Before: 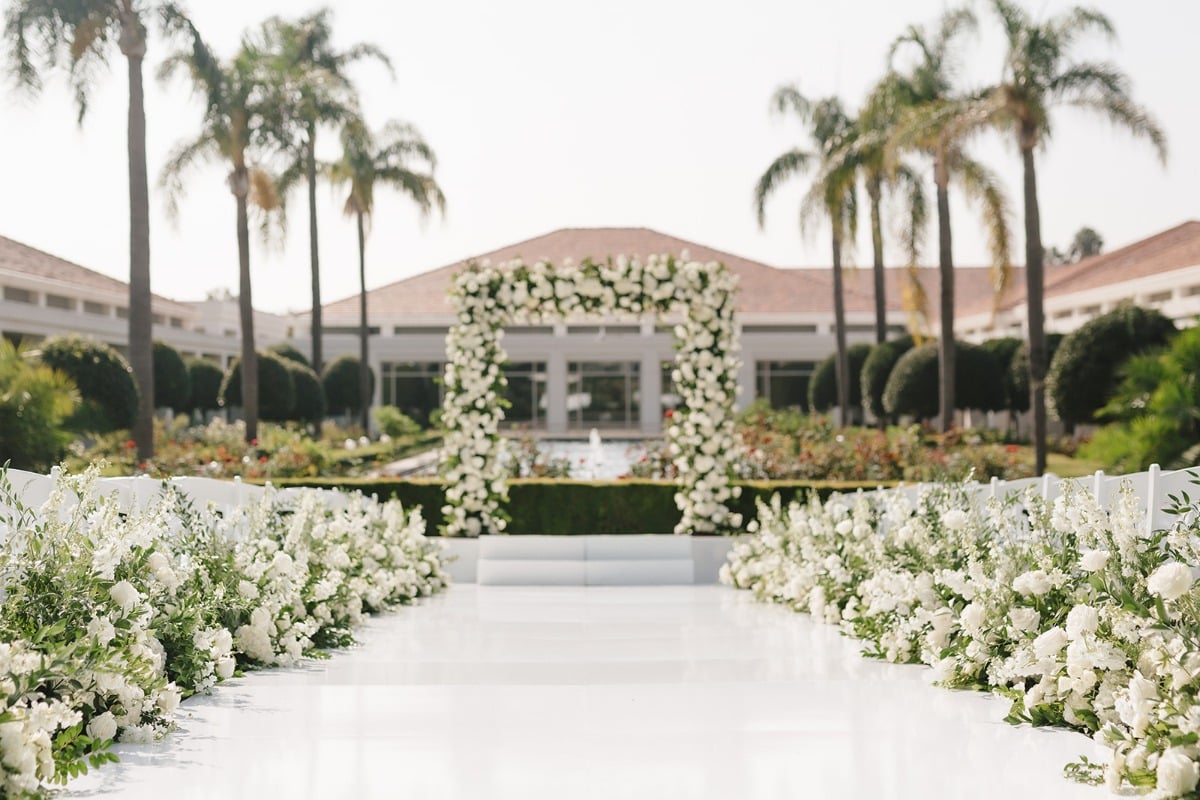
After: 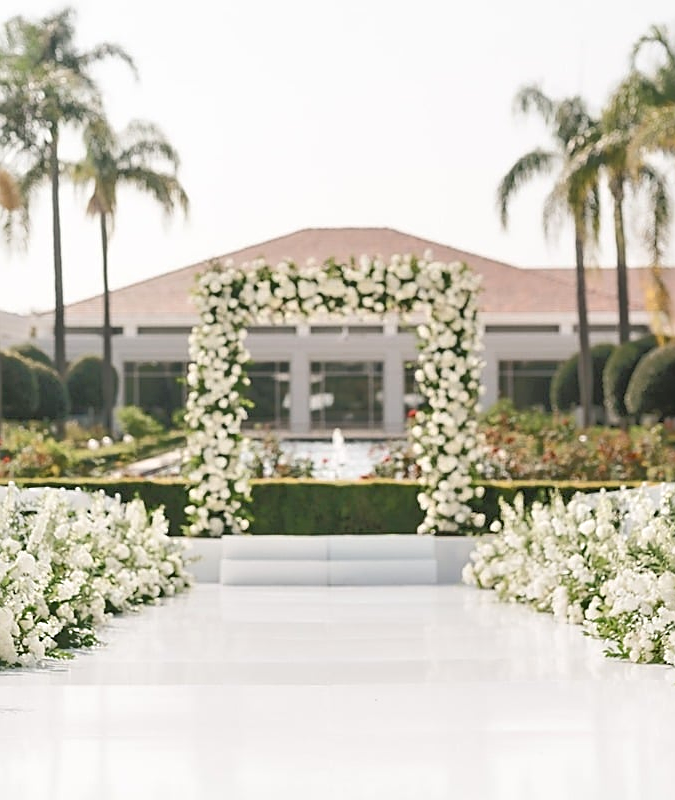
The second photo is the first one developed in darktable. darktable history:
tone equalizer: -8 EV -0.518 EV, -7 EV -0.279 EV, -6 EV -0.105 EV, -5 EV 0.439 EV, -4 EV 0.992 EV, -3 EV 0.793 EV, -2 EV -0.008 EV, -1 EV 0.125 EV, +0 EV -0.033 EV
crop: left 21.48%, right 22.267%
exposure: exposure 0.075 EV, compensate highlight preservation false
sharpen: on, module defaults
